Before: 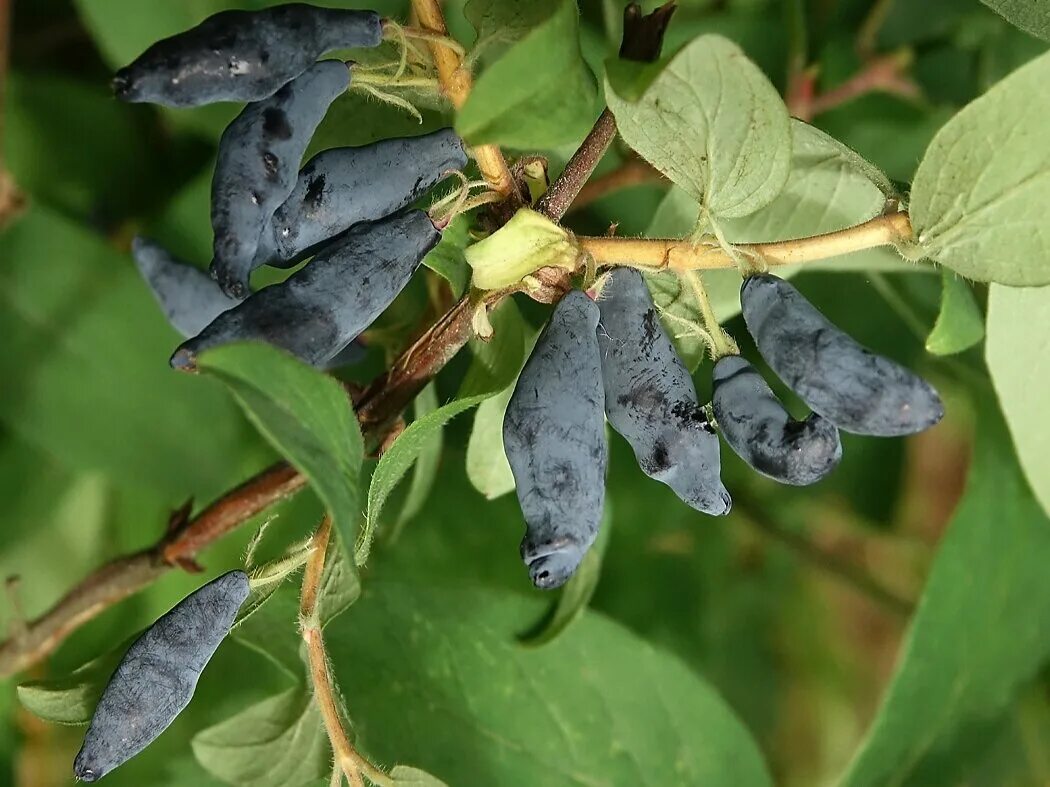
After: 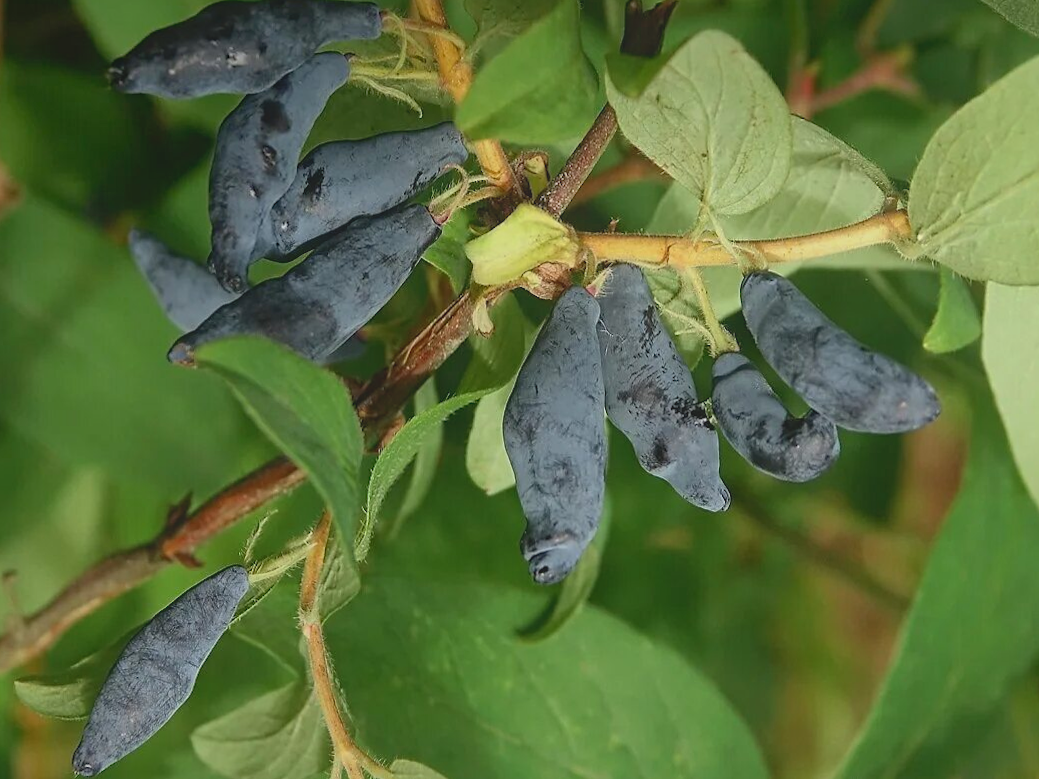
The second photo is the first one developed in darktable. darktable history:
contrast equalizer: y [[0.439, 0.44, 0.442, 0.457, 0.493, 0.498], [0.5 ×6], [0.5 ×6], [0 ×6], [0 ×6]]
rotate and perspective: rotation 0.174°, lens shift (vertical) 0.013, lens shift (horizontal) 0.019, shear 0.001, automatic cropping original format, crop left 0.007, crop right 0.991, crop top 0.016, crop bottom 0.997
shadows and highlights: on, module defaults
fill light: on, module defaults
